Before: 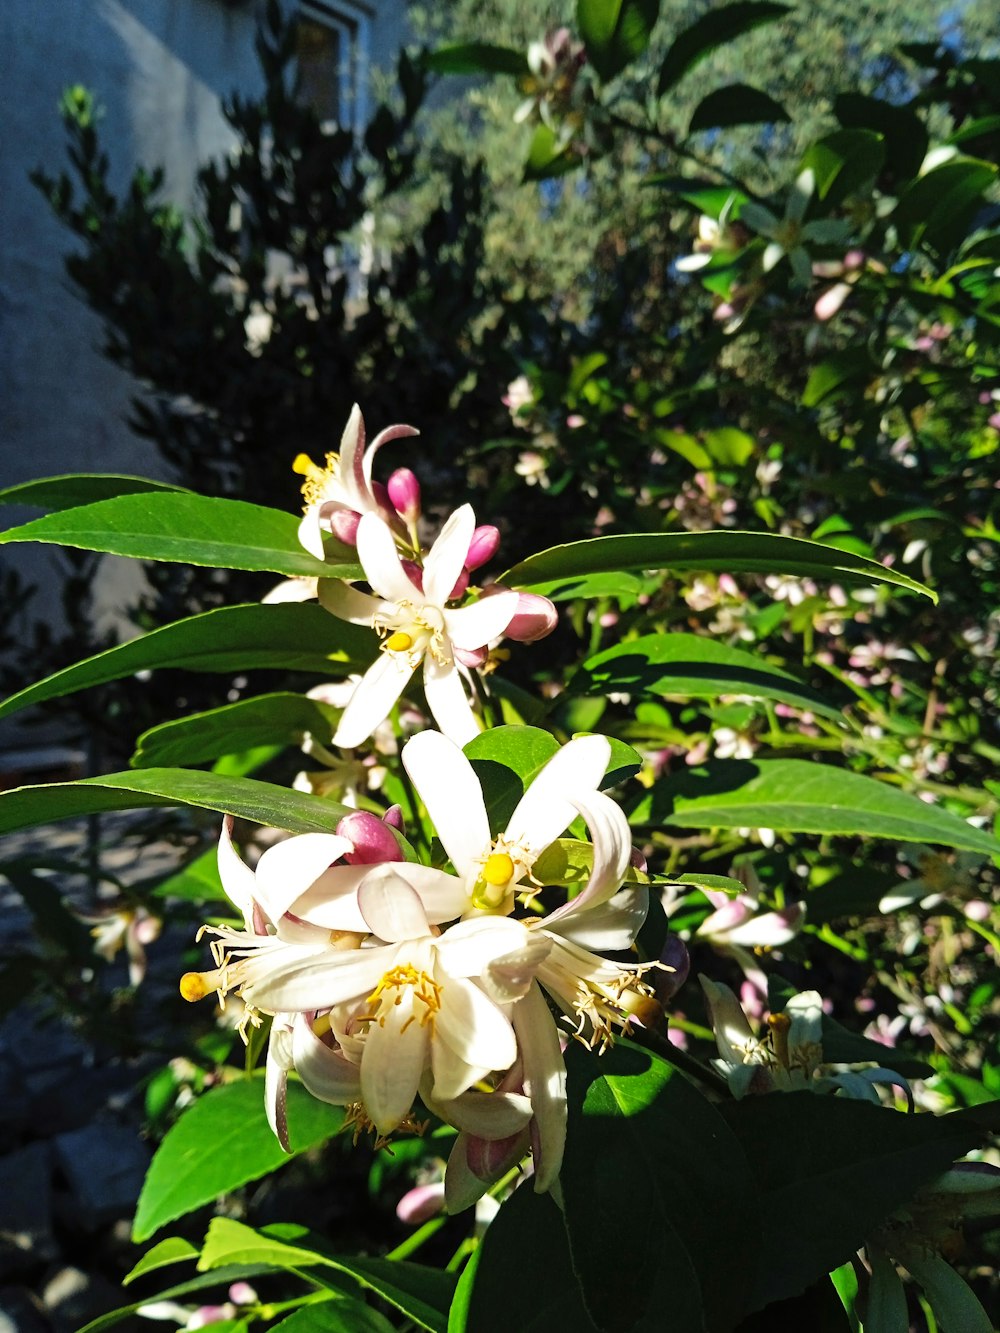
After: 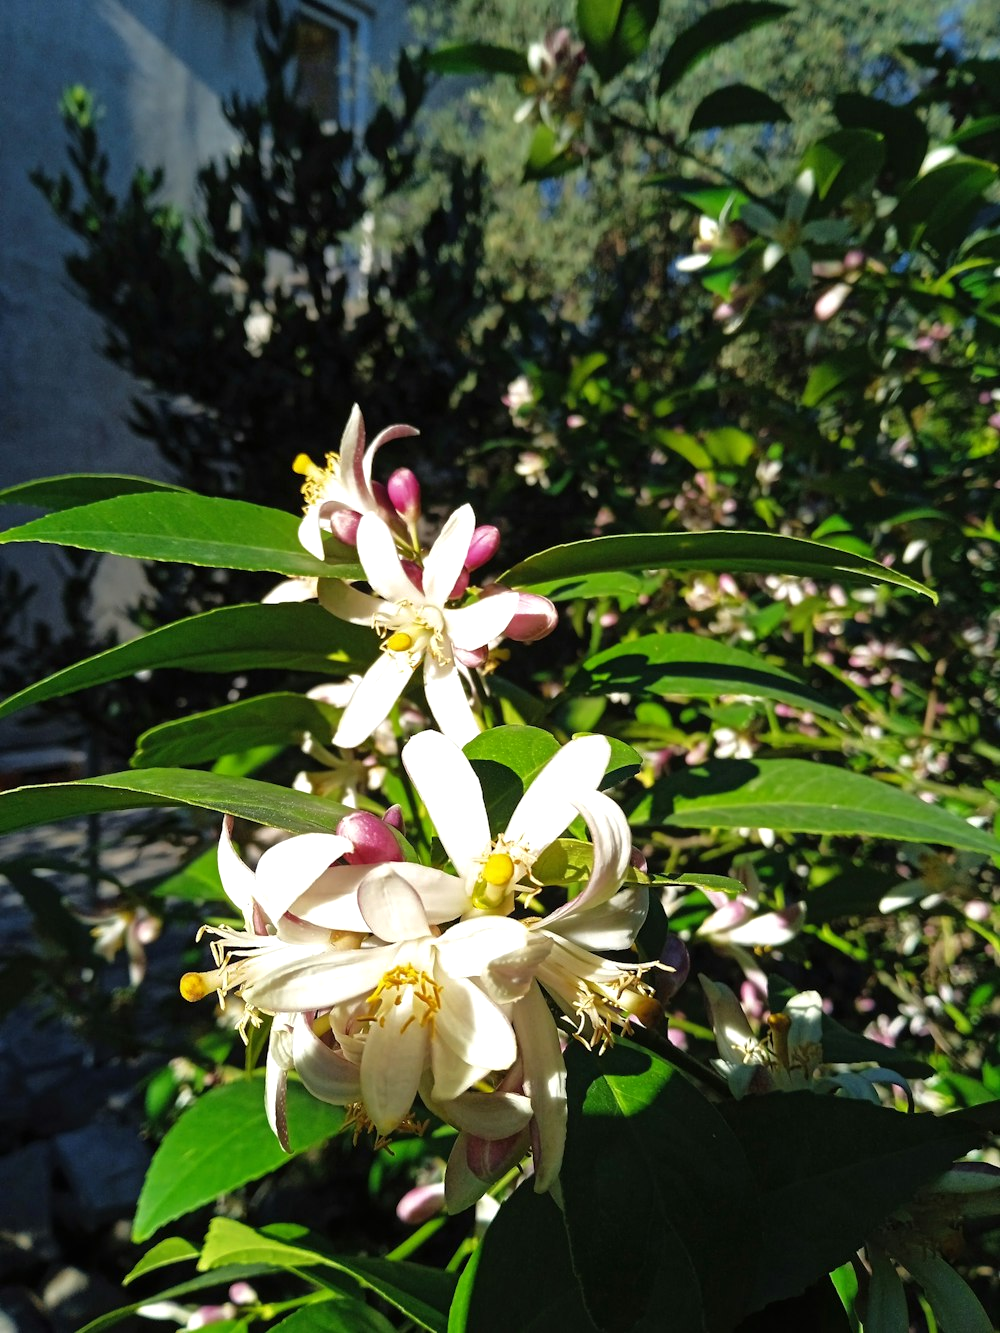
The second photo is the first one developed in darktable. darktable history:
tone equalizer: -8 EV -0.001 EV, -7 EV 0.001 EV, -6 EV -0.003 EV, -5 EV -0.013 EV, -4 EV -0.068 EV, -3 EV -0.226 EV, -2 EV -0.251 EV, -1 EV 0.117 EV, +0 EV 0.302 EV, edges refinement/feathering 500, mask exposure compensation -1.57 EV, preserve details no
